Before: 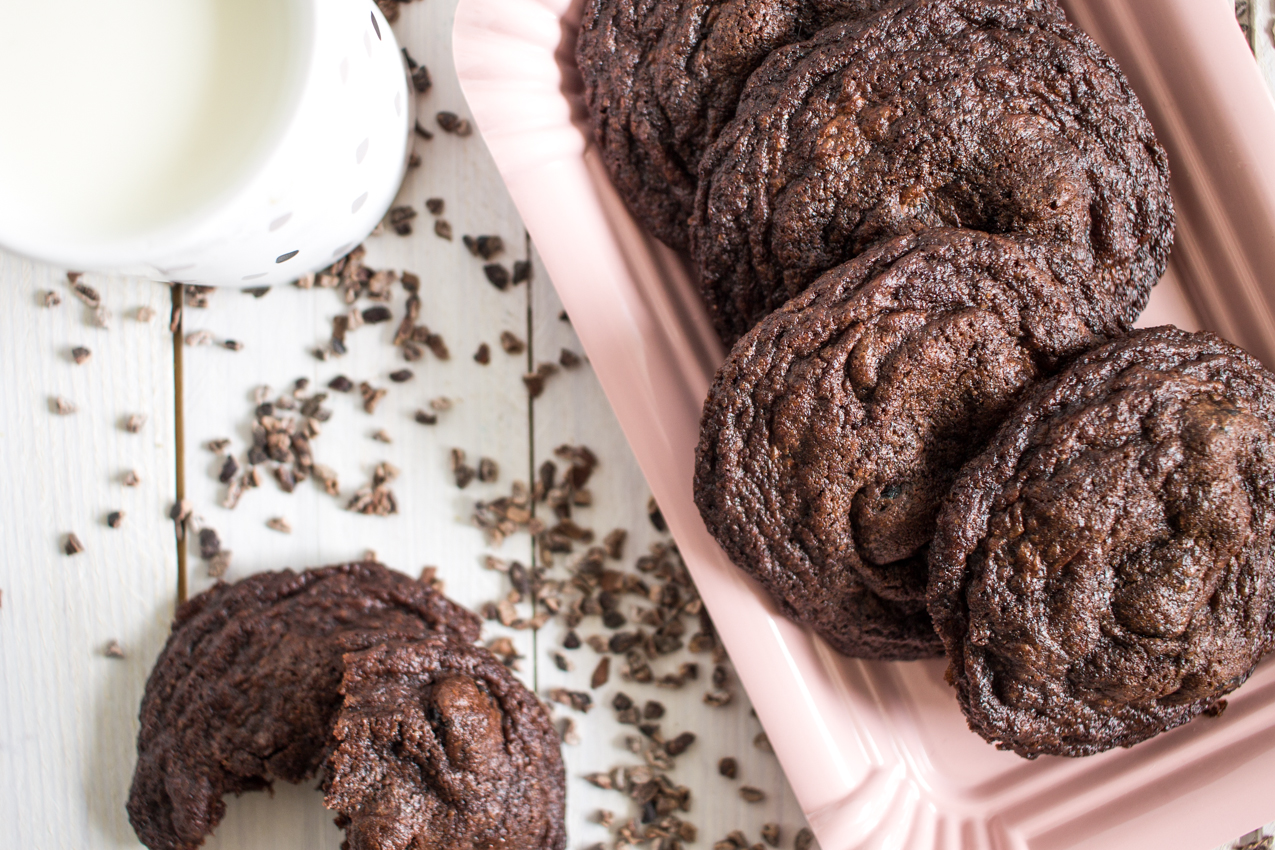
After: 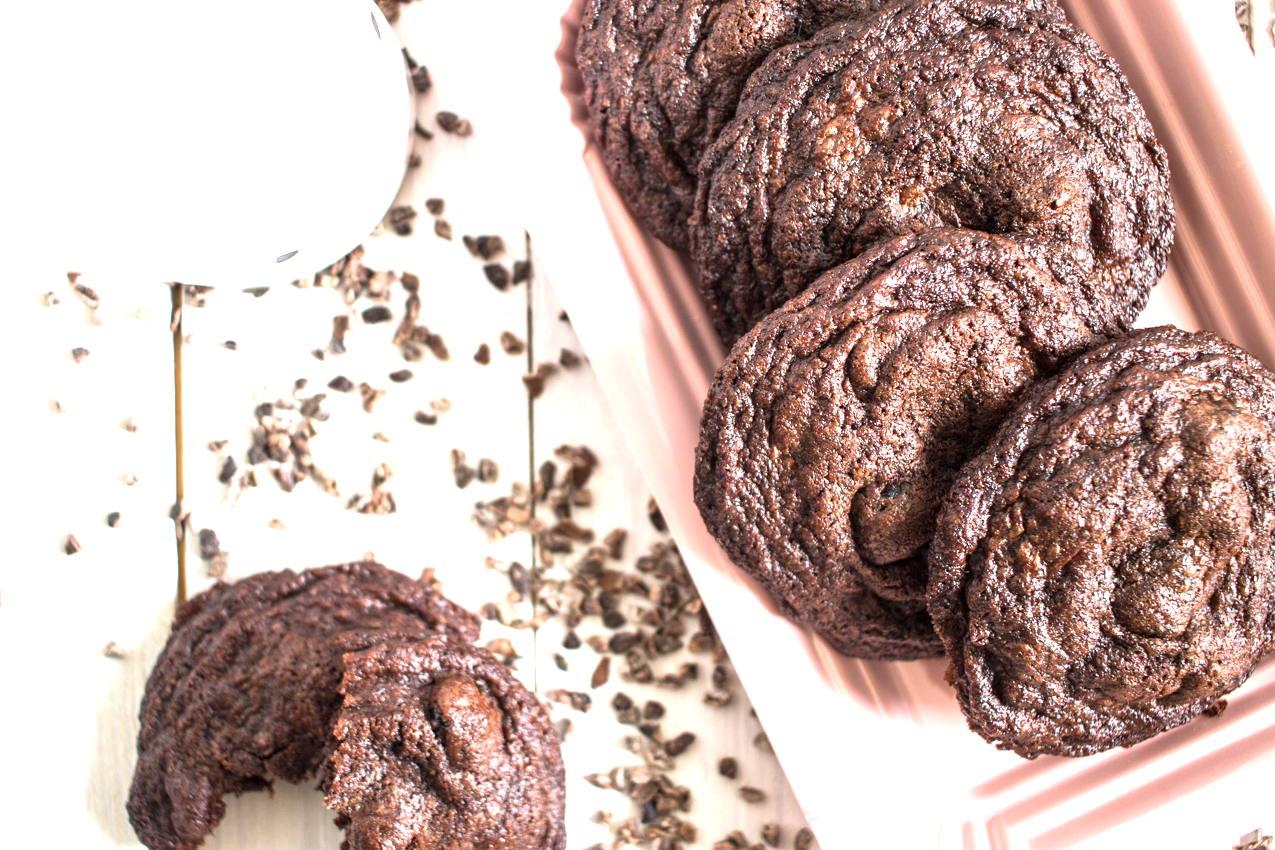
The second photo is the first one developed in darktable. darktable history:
exposure: black level correction 0, exposure 1.169 EV, compensate highlight preservation false
